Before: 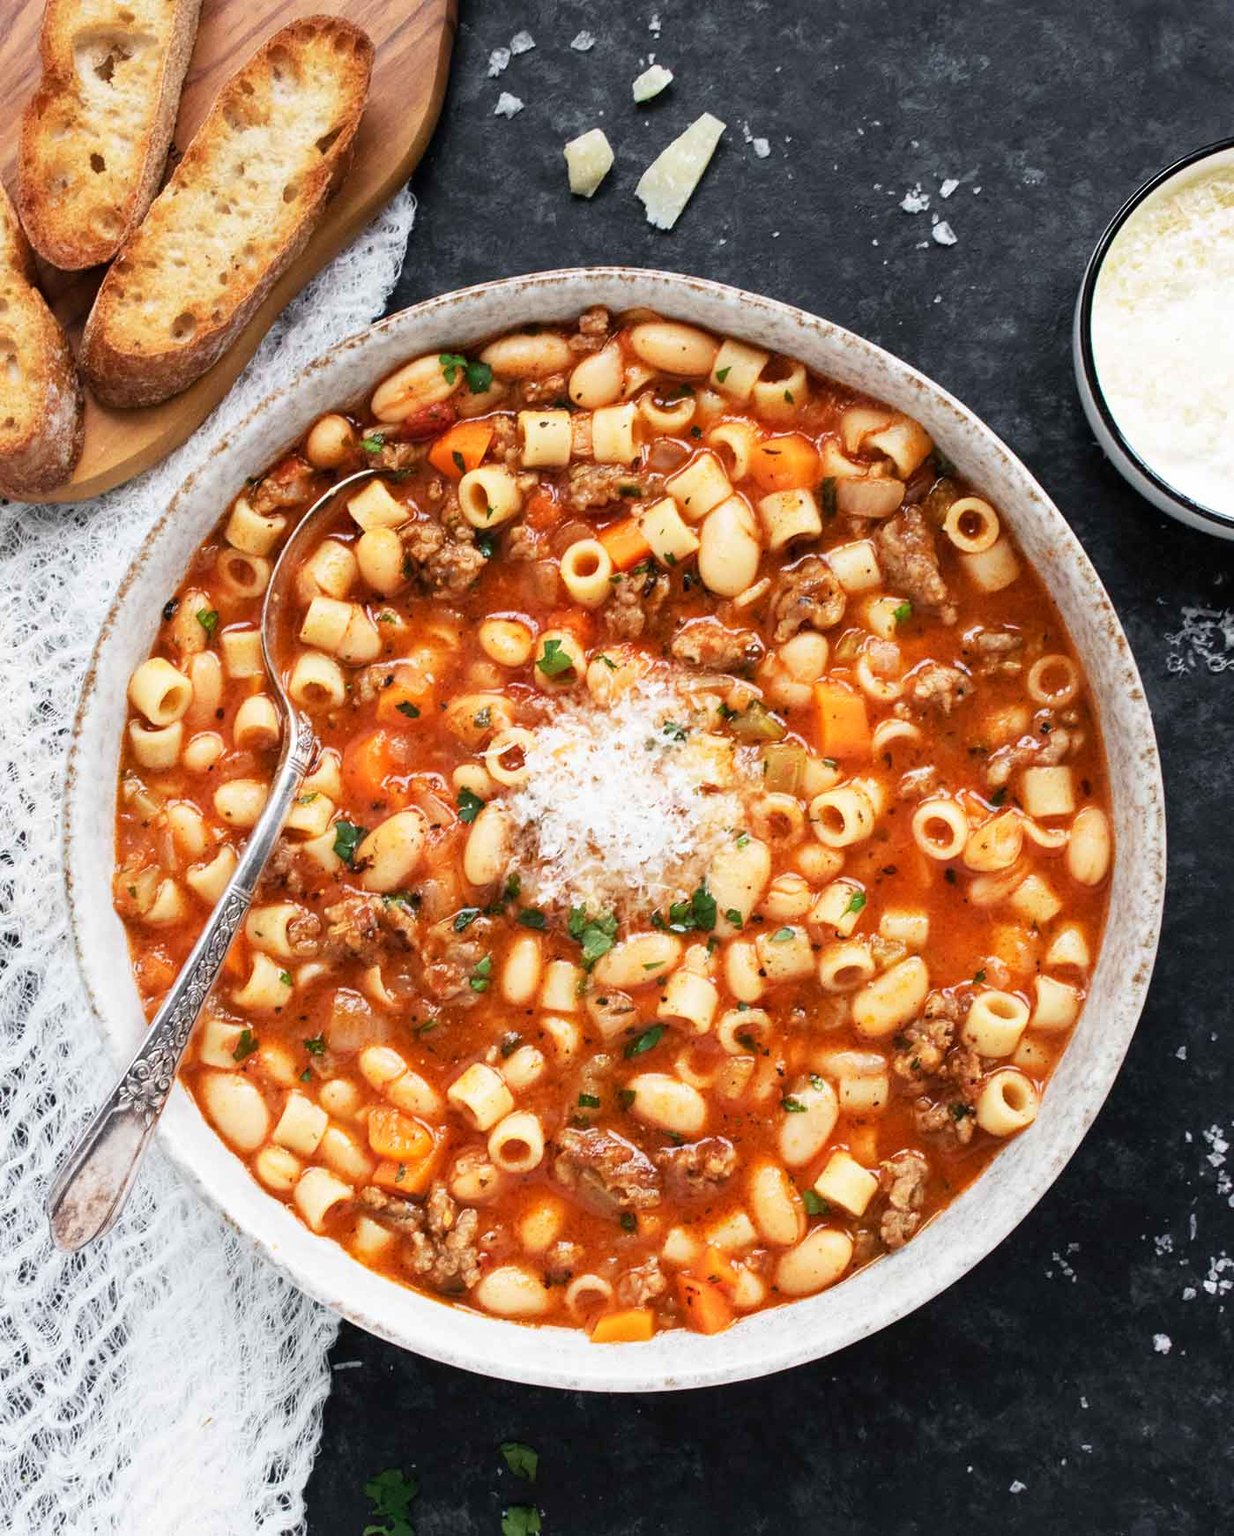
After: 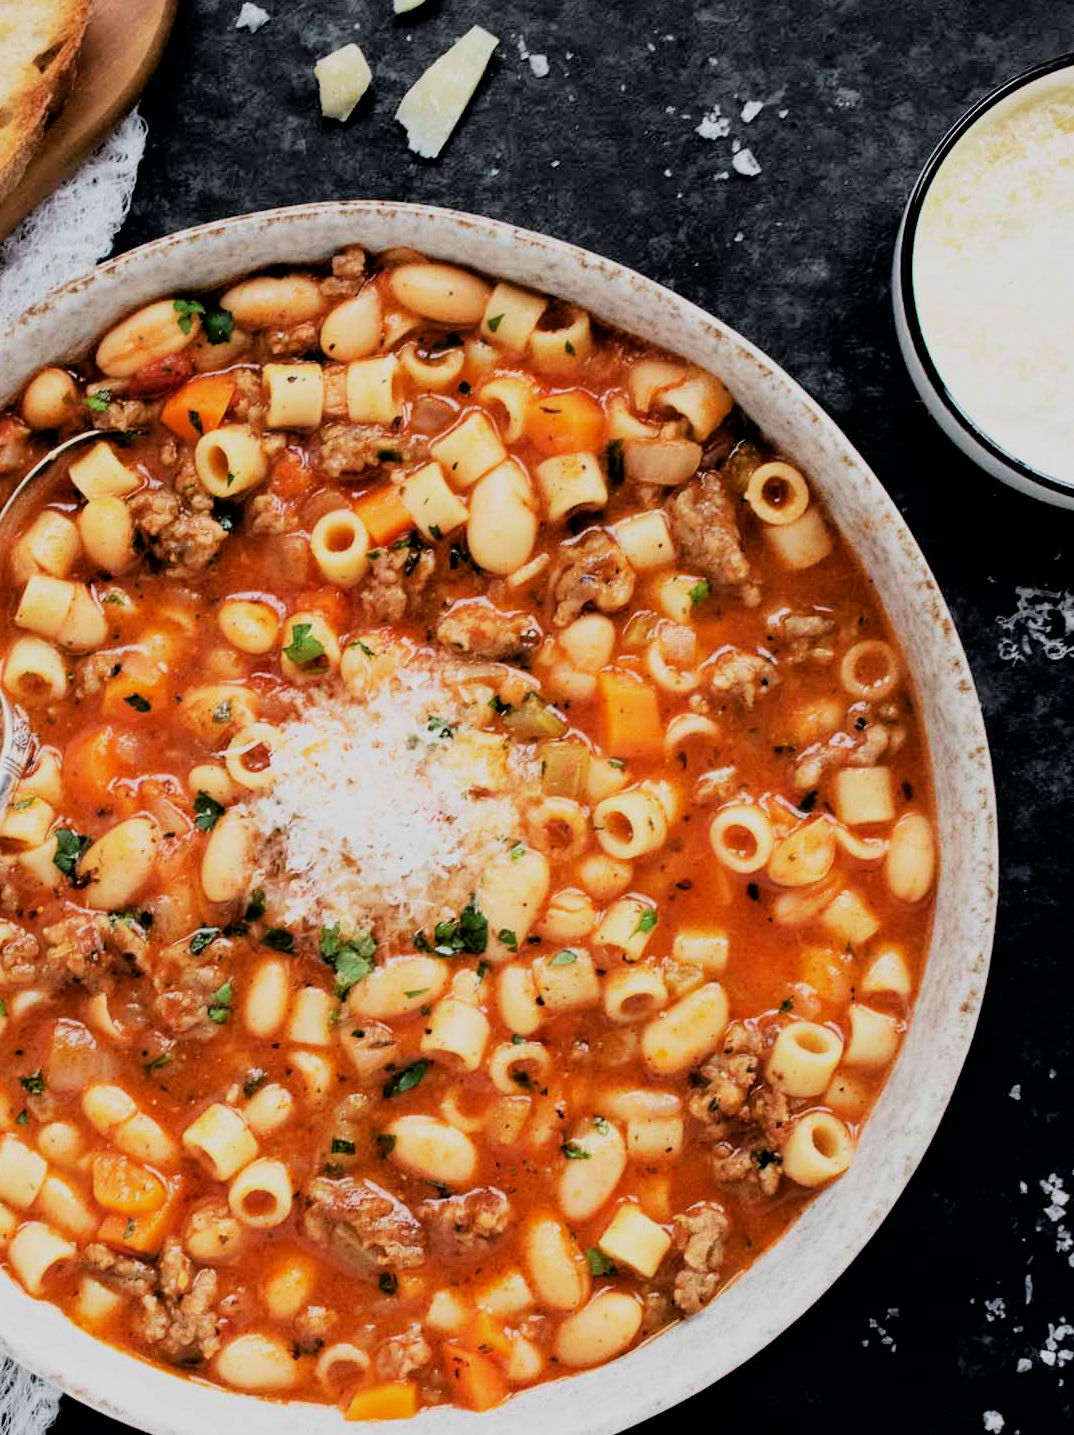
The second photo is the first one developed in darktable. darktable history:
crop: left 23.228%, top 5.871%, bottom 11.732%
filmic rgb: black relative exposure -4.4 EV, white relative exposure 5.04 EV, threshold 3.03 EV, hardness 2.21, latitude 40.73%, contrast 1.151, highlights saturation mix 10.83%, shadows ↔ highlights balance 1.11%, color science v6 (2022), enable highlight reconstruction true
